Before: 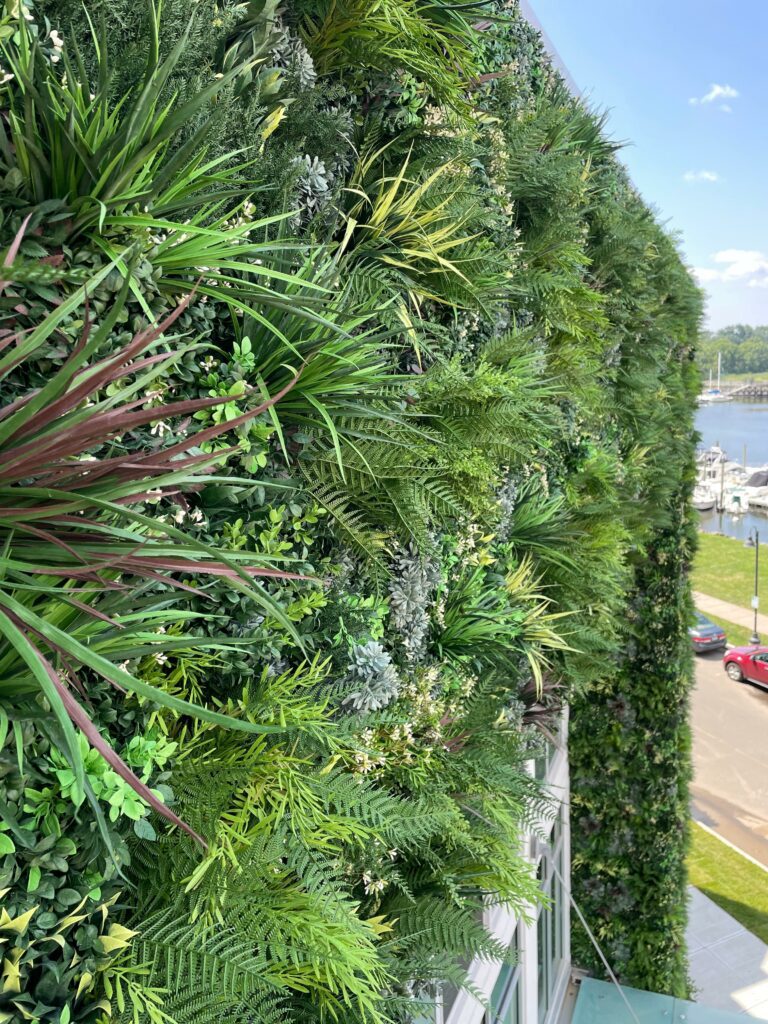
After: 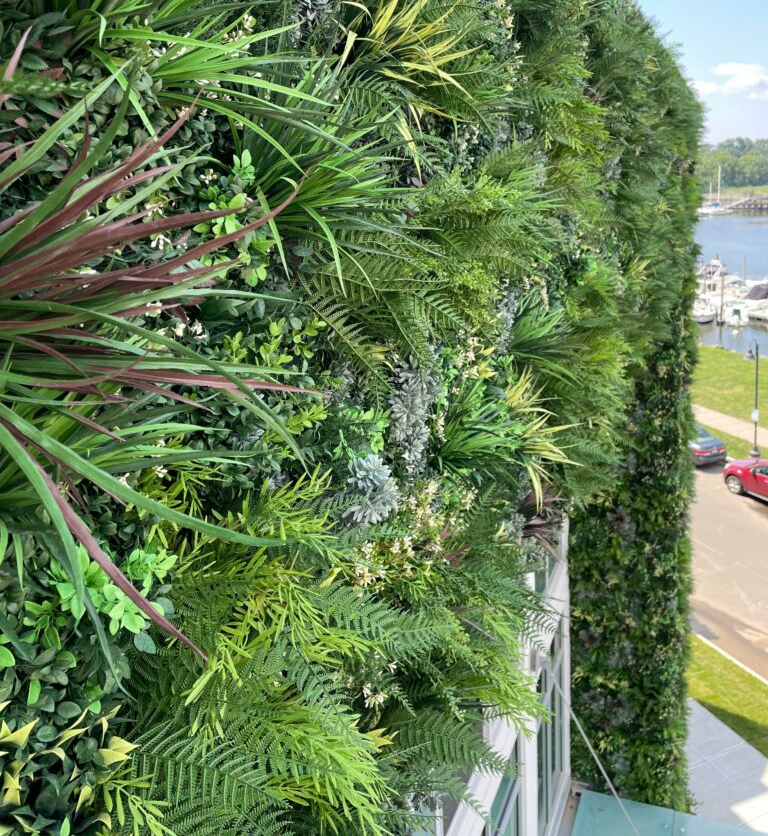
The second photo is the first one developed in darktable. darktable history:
crop and rotate: top 18.344%
